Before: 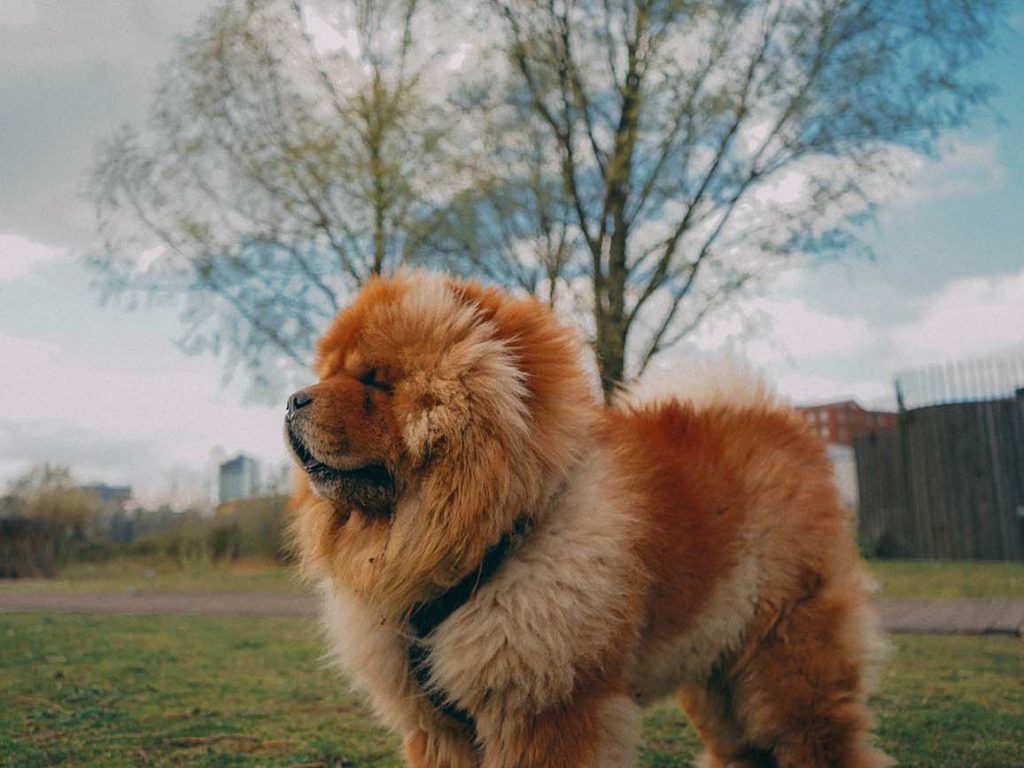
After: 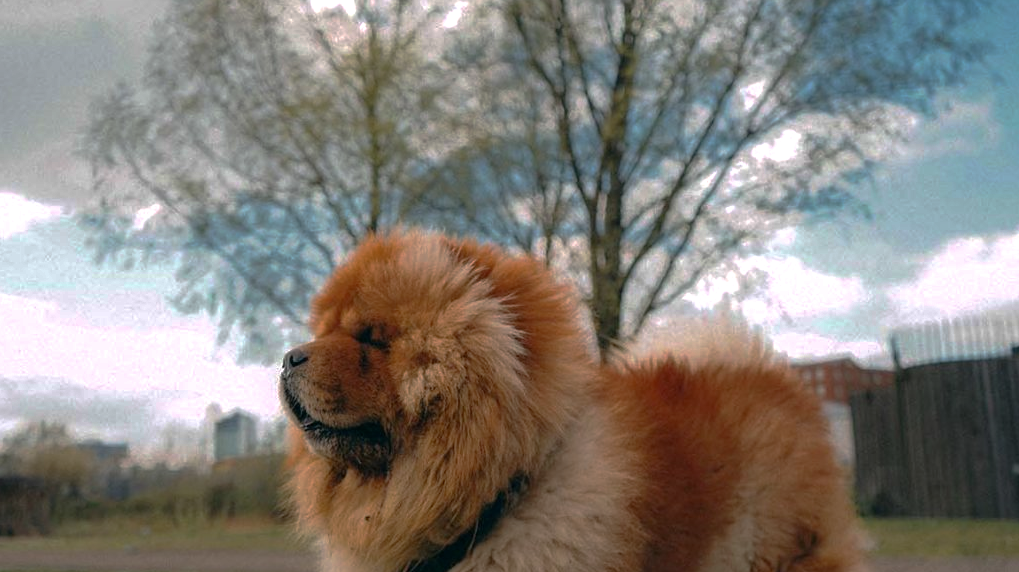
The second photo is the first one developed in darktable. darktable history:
exposure: black level correction 0.001, exposure 0.193 EV, compensate highlight preservation false
crop: left 0.4%, top 5.559%, bottom 19.865%
tone equalizer: -8 EV -0.382 EV, -7 EV -0.413 EV, -6 EV -0.296 EV, -5 EV -0.261 EV, -3 EV 0.234 EV, -2 EV 0.329 EV, -1 EV 0.373 EV, +0 EV 0.43 EV, mask exposure compensation -0.497 EV
base curve: curves: ch0 [(0, 0) (0.841, 0.609) (1, 1)], preserve colors none
